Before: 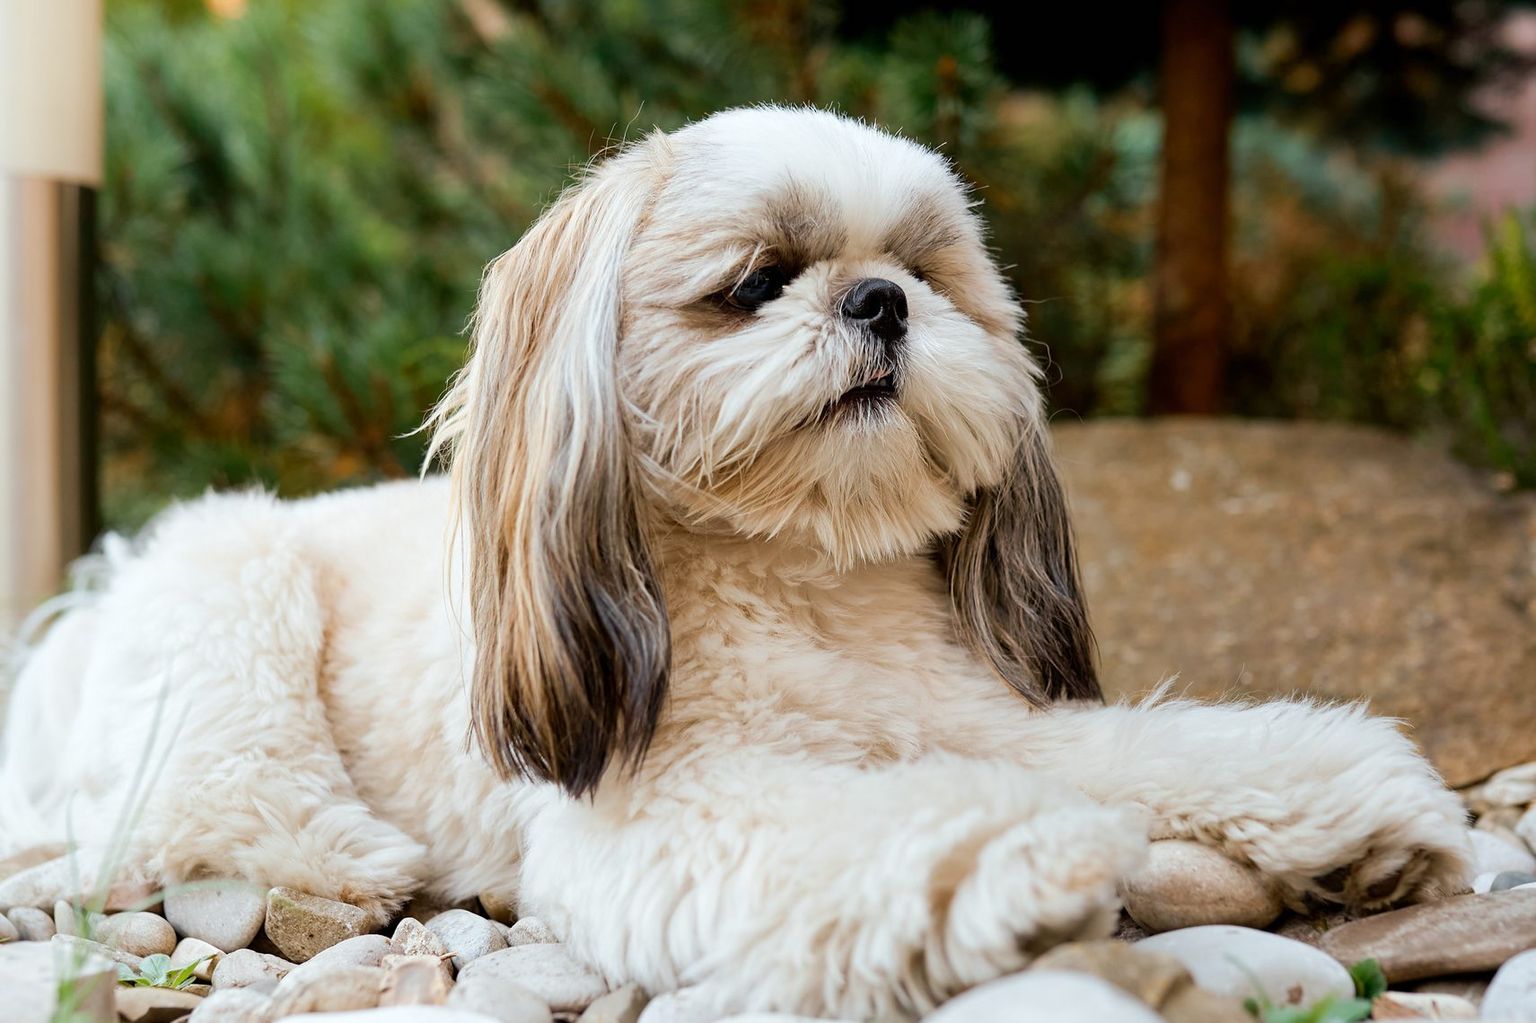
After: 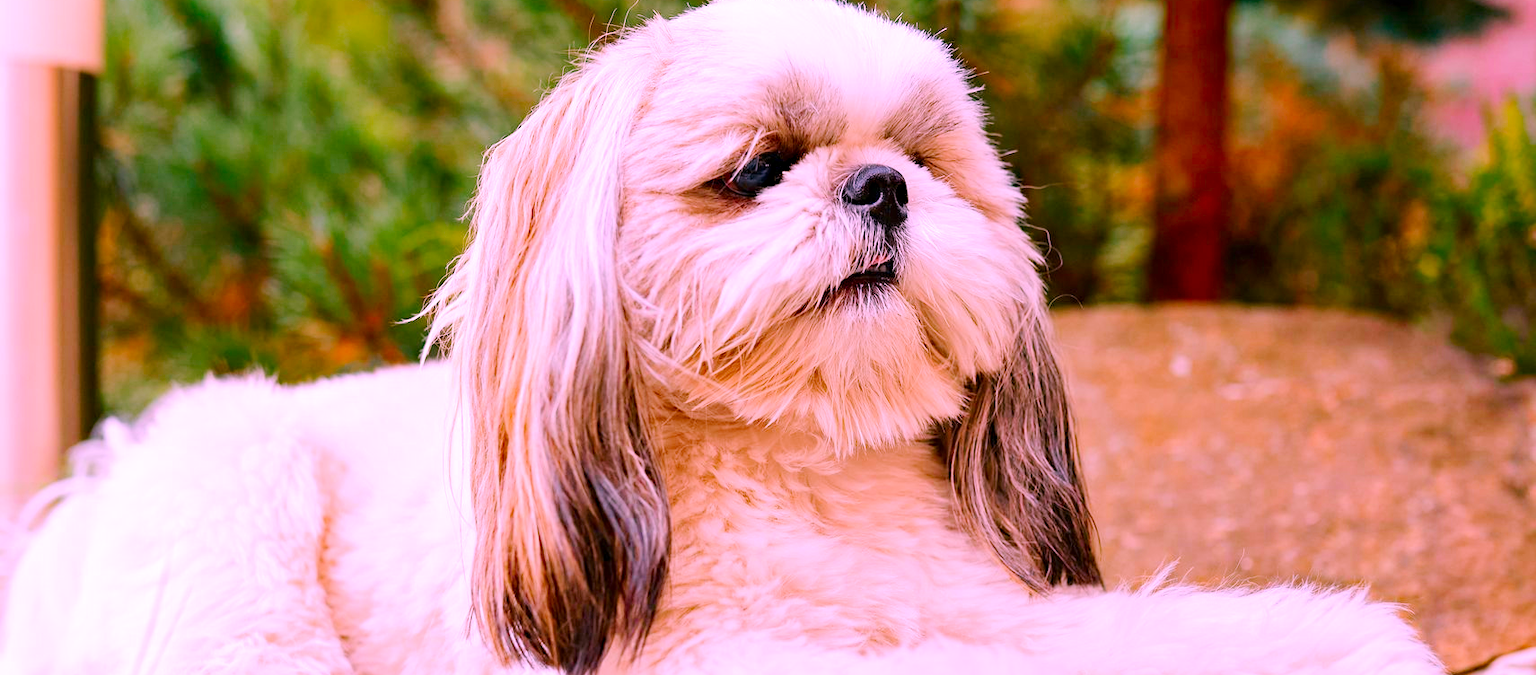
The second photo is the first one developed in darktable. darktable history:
haze removal: compatibility mode true, adaptive false
base curve: curves: ch0 [(0, 0) (0.158, 0.273) (0.879, 0.895) (1, 1)], preserve colors none
crop: top 11.153%, bottom 22.735%
color correction: highlights a* 19.45, highlights b* -12.17, saturation 1.65
exposure: exposure 0.298 EV, compensate highlight preservation false
